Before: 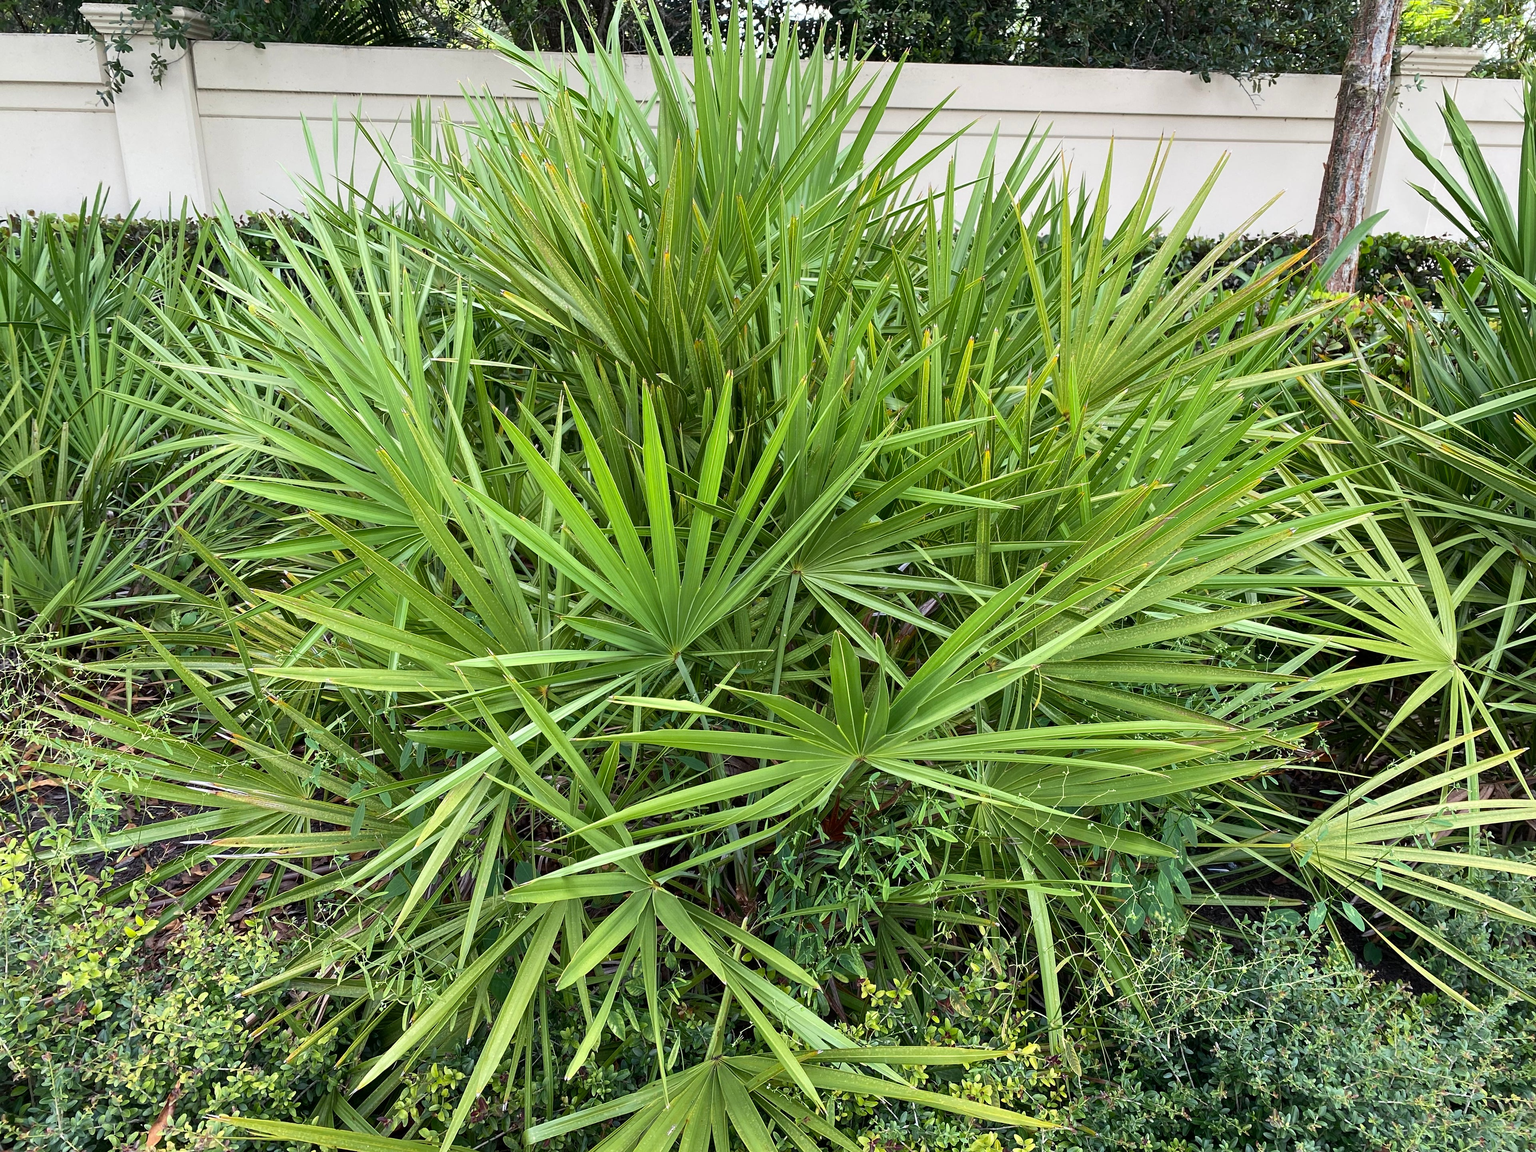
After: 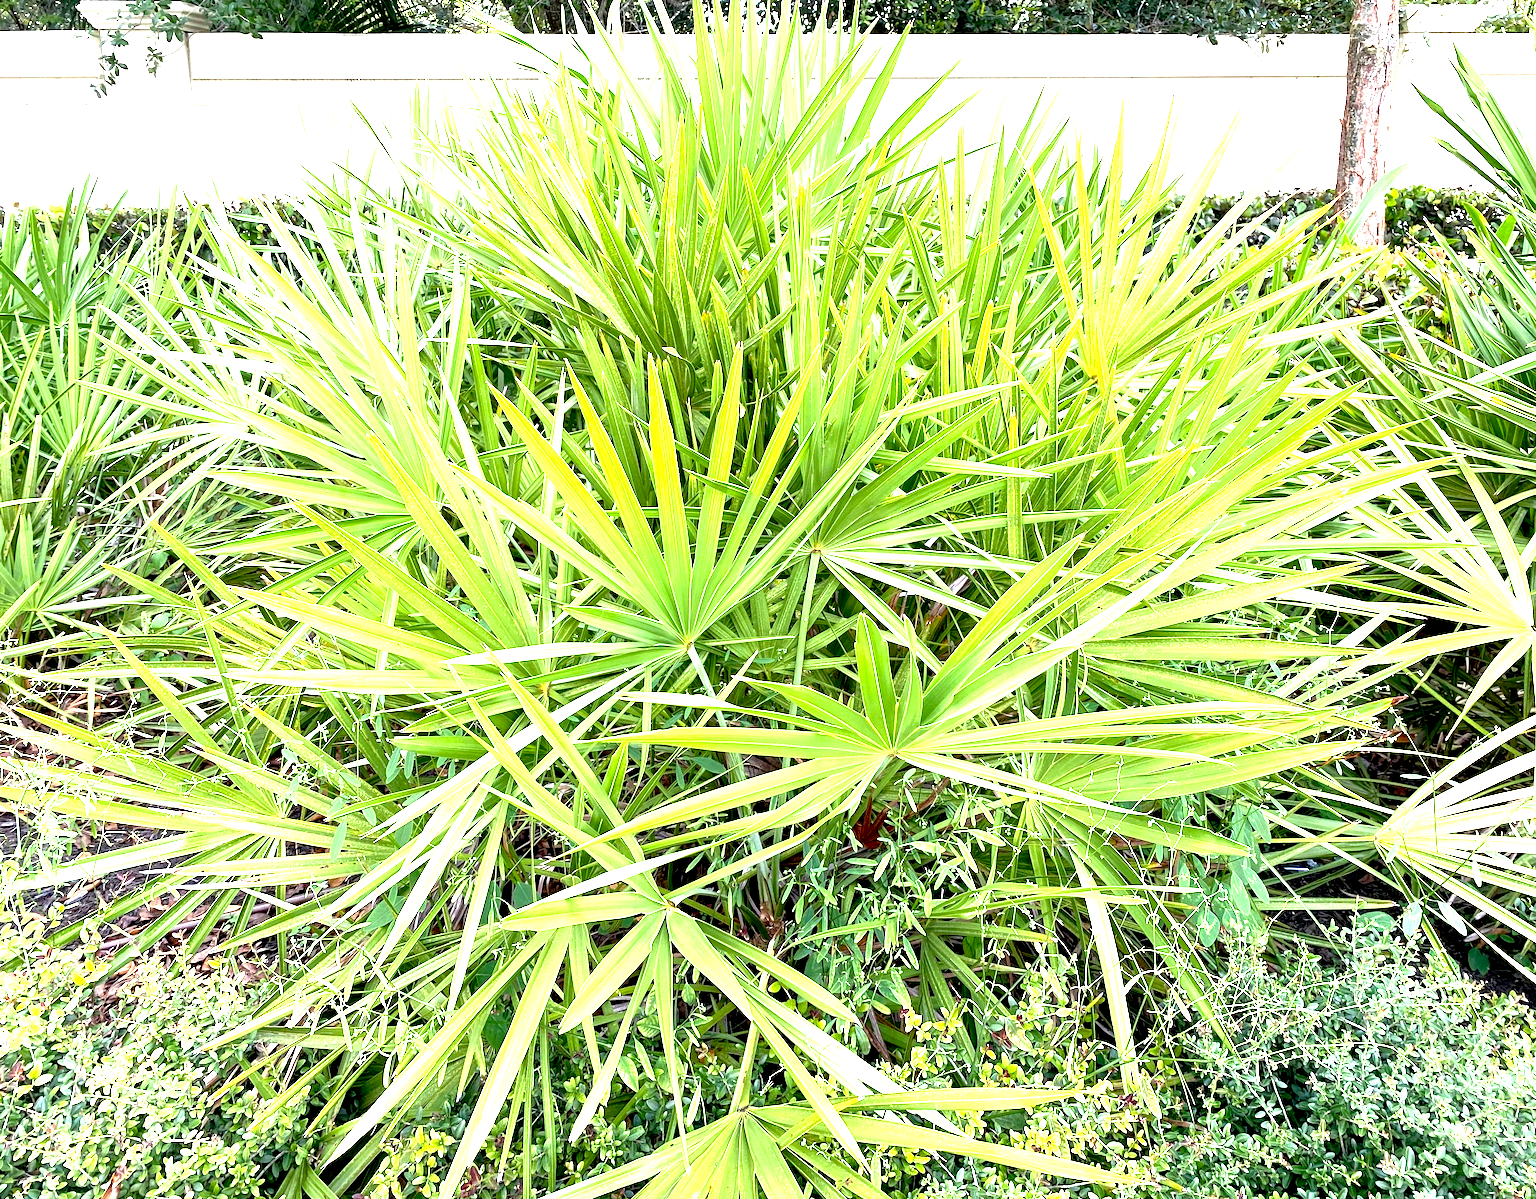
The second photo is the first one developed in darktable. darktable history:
rotate and perspective: rotation -1.68°, lens shift (vertical) -0.146, crop left 0.049, crop right 0.912, crop top 0.032, crop bottom 0.96
exposure: black level correction 0.005, exposure 2.084 EV, compensate highlight preservation false
